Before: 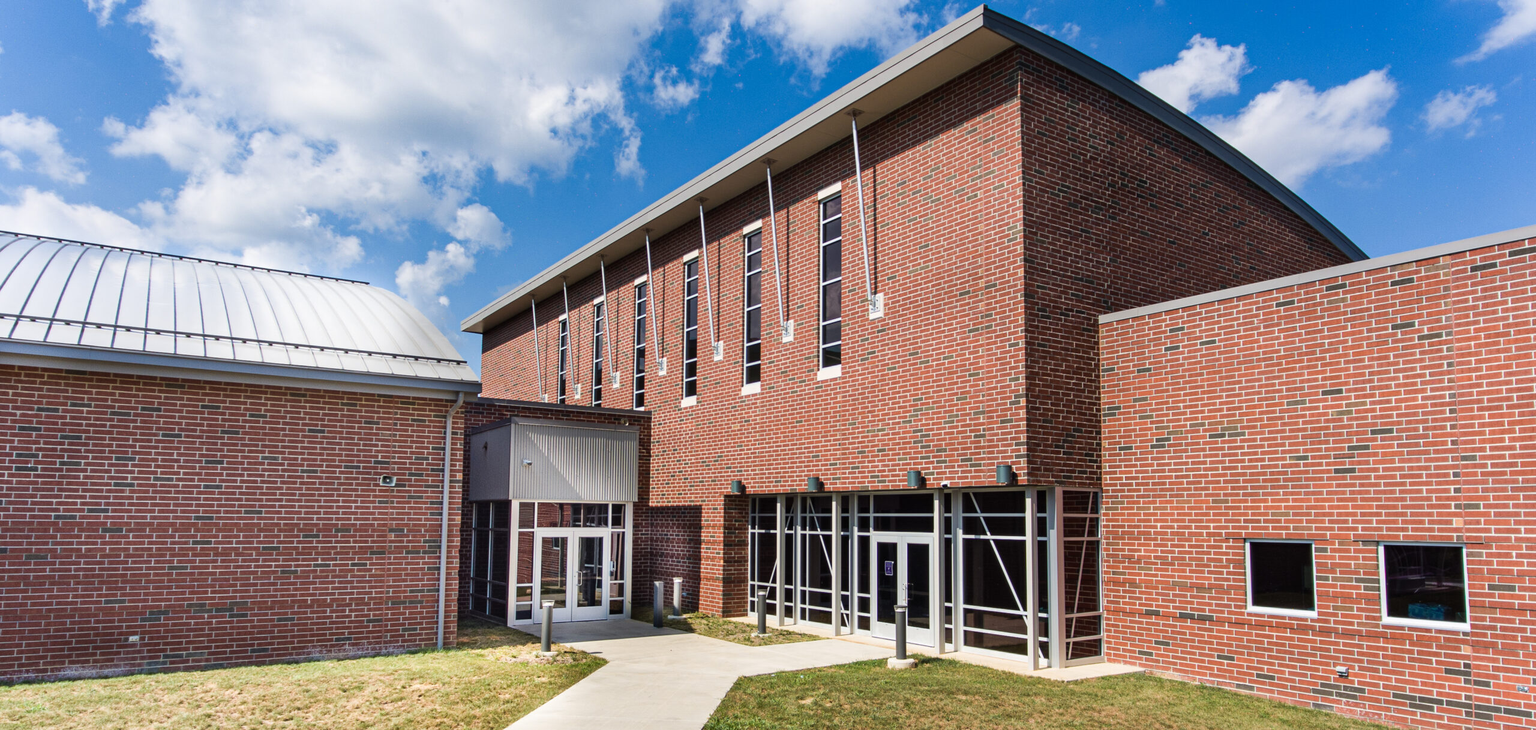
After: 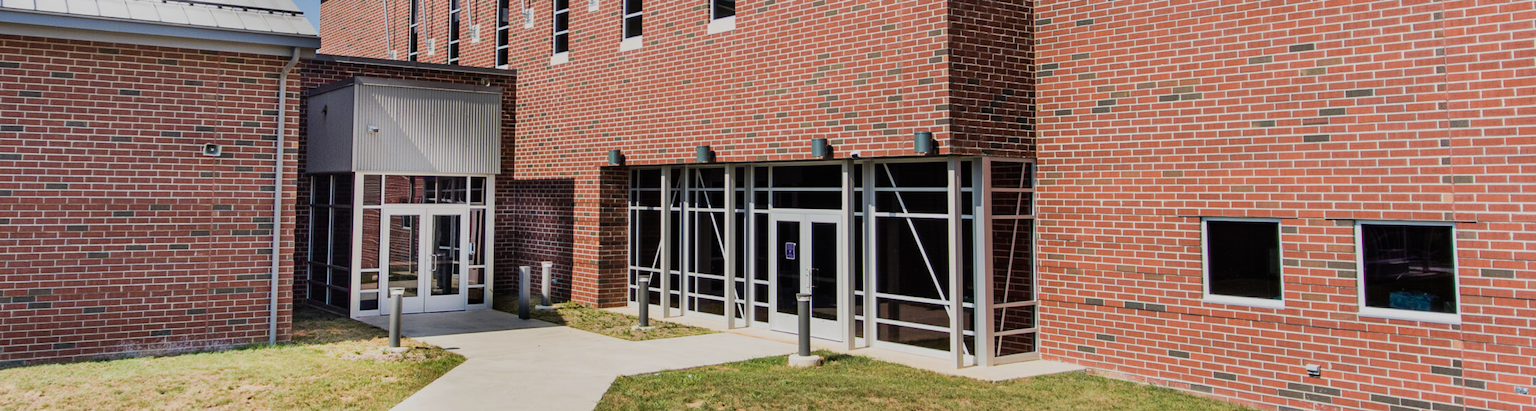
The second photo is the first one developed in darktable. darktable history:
crop and rotate: left 13.306%, top 48.129%, bottom 2.928%
filmic rgb: black relative exposure -16 EV, white relative exposure 4.97 EV, hardness 6.25
